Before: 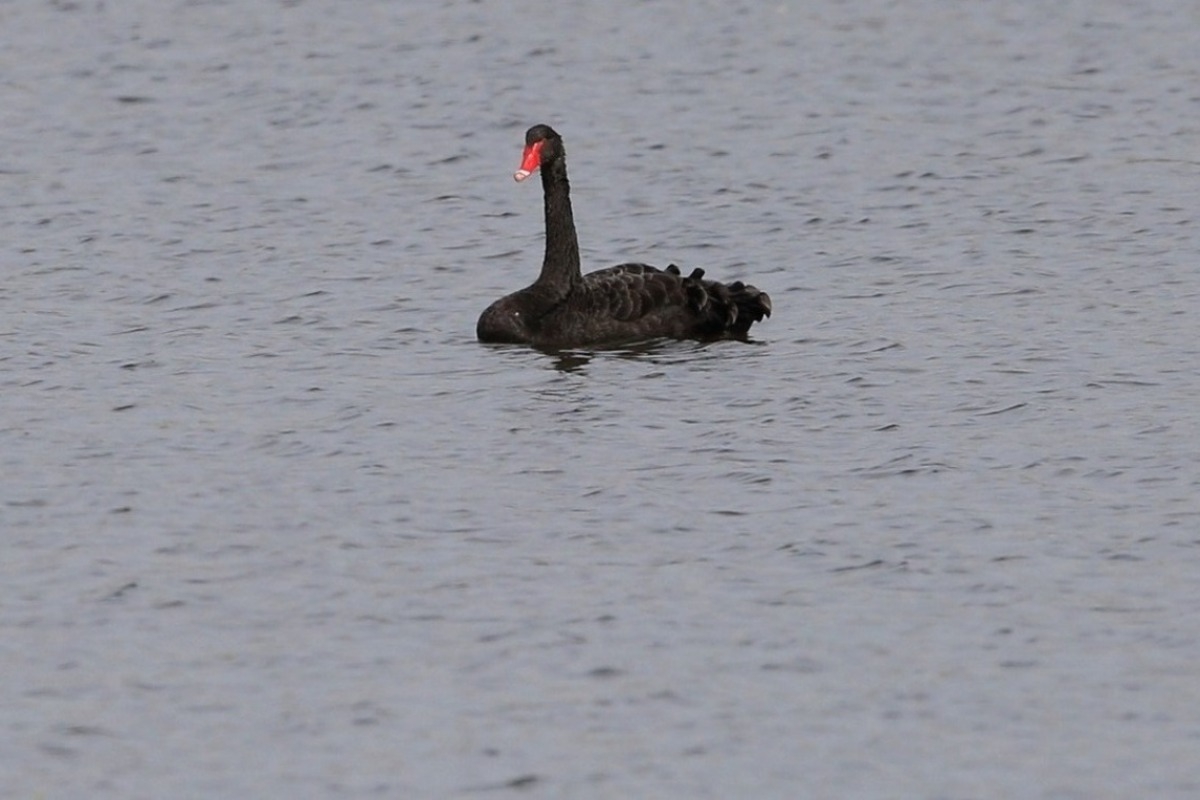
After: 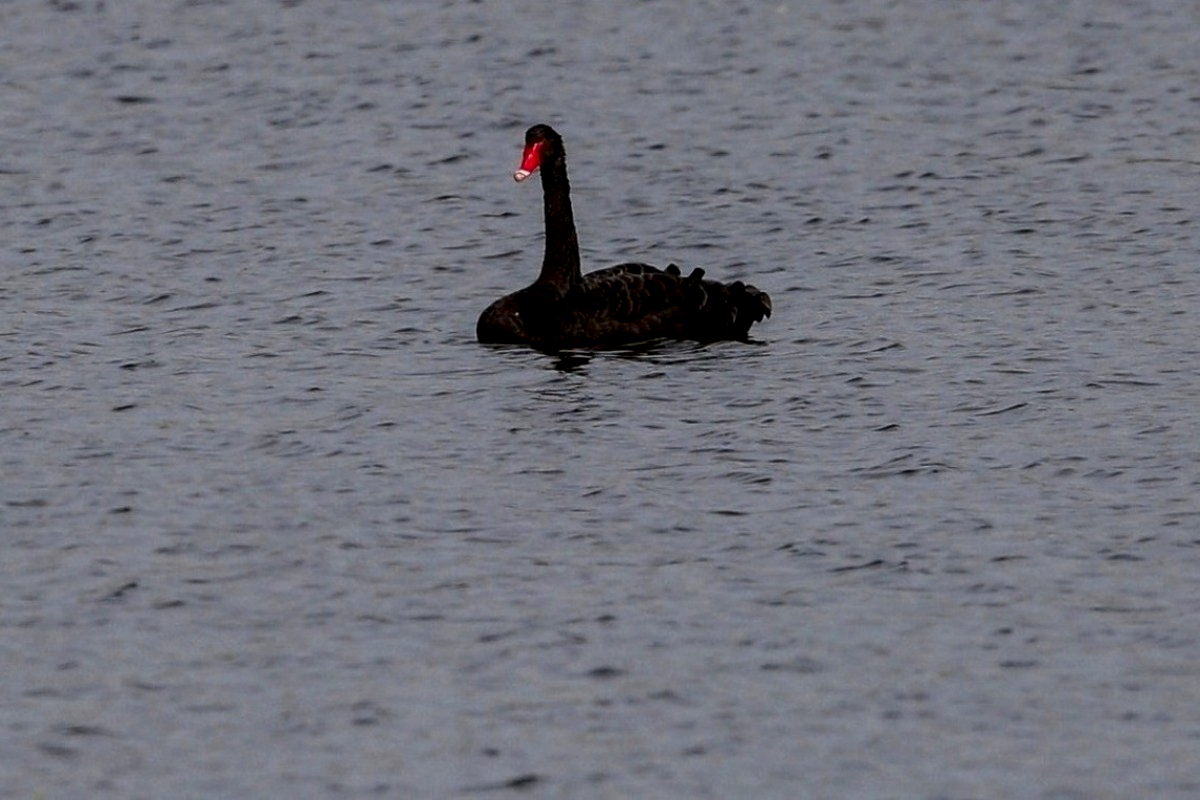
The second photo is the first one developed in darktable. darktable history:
contrast brightness saturation: brightness -0.25, saturation 0.2
local contrast: highlights 25%, detail 150%
